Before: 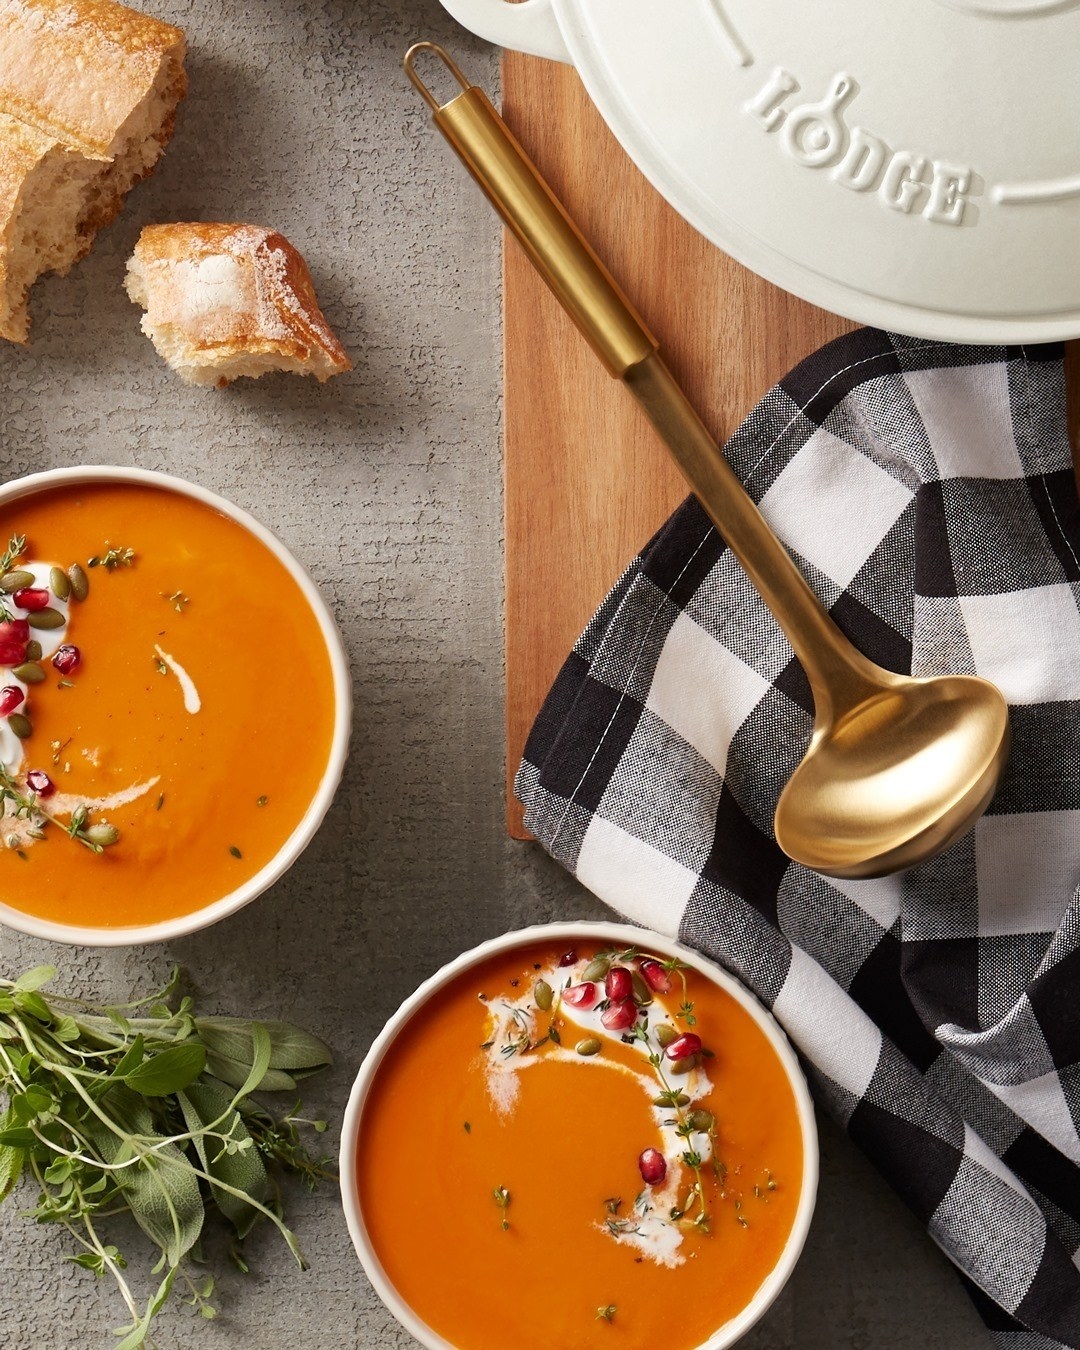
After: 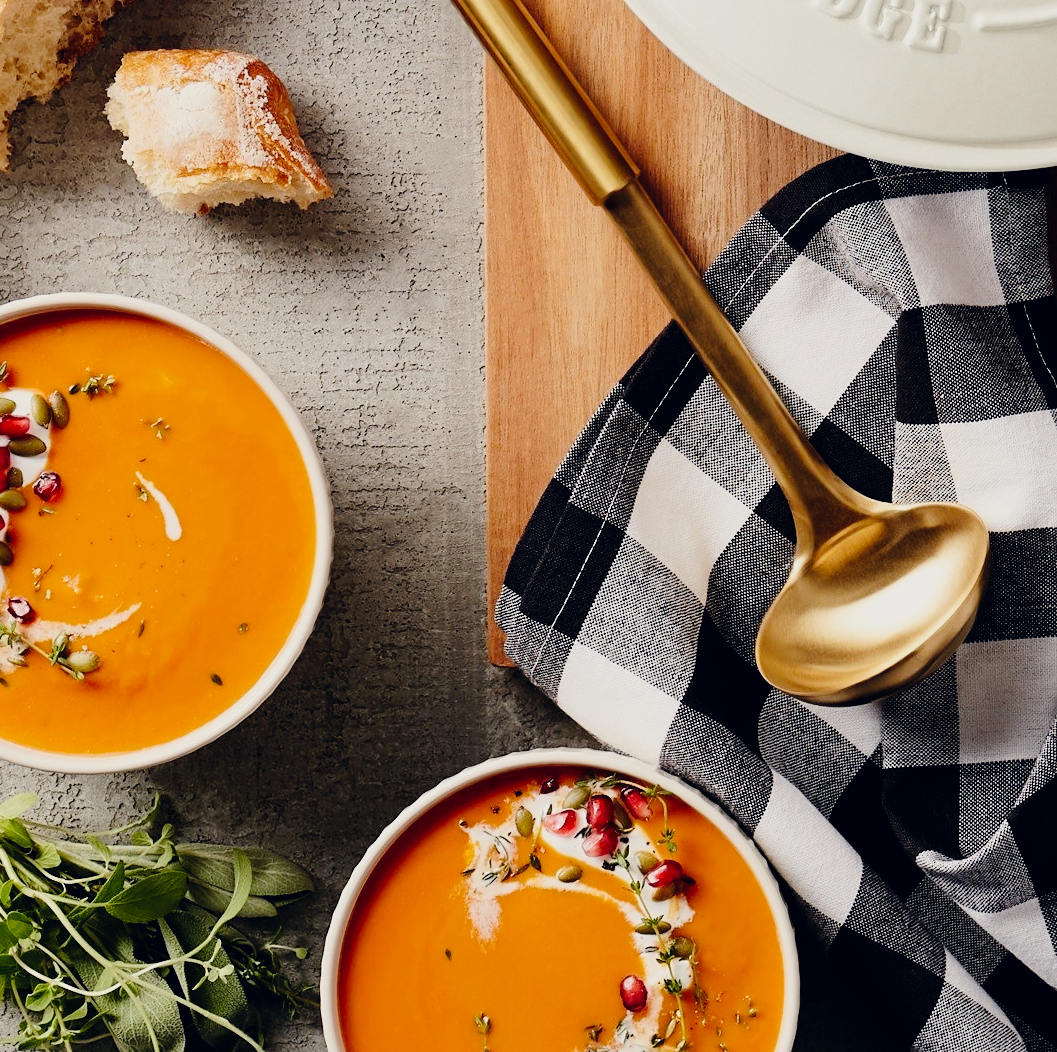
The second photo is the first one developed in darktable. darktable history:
sharpen: amount 0.2
crop and rotate: left 1.814%, top 12.818%, right 0.25%, bottom 9.225%
color correction: highlights a* 0.207, highlights b* 2.7, shadows a* -0.874, shadows b* -4.78
filmic rgb: black relative exposure -7.5 EV, white relative exposure 5 EV, hardness 3.31, contrast 1.3, contrast in shadows safe
tone curve: curves: ch0 [(0, 0) (0.003, 0.001) (0.011, 0.004) (0.025, 0.013) (0.044, 0.022) (0.069, 0.035) (0.1, 0.053) (0.136, 0.088) (0.177, 0.149) (0.224, 0.213) (0.277, 0.293) (0.335, 0.381) (0.399, 0.463) (0.468, 0.546) (0.543, 0.616) (0.623, 0.693) (0.709, 0.766) (0.801, 0.843) (0.898, 0.921) (1, 1)], preserve colors none
